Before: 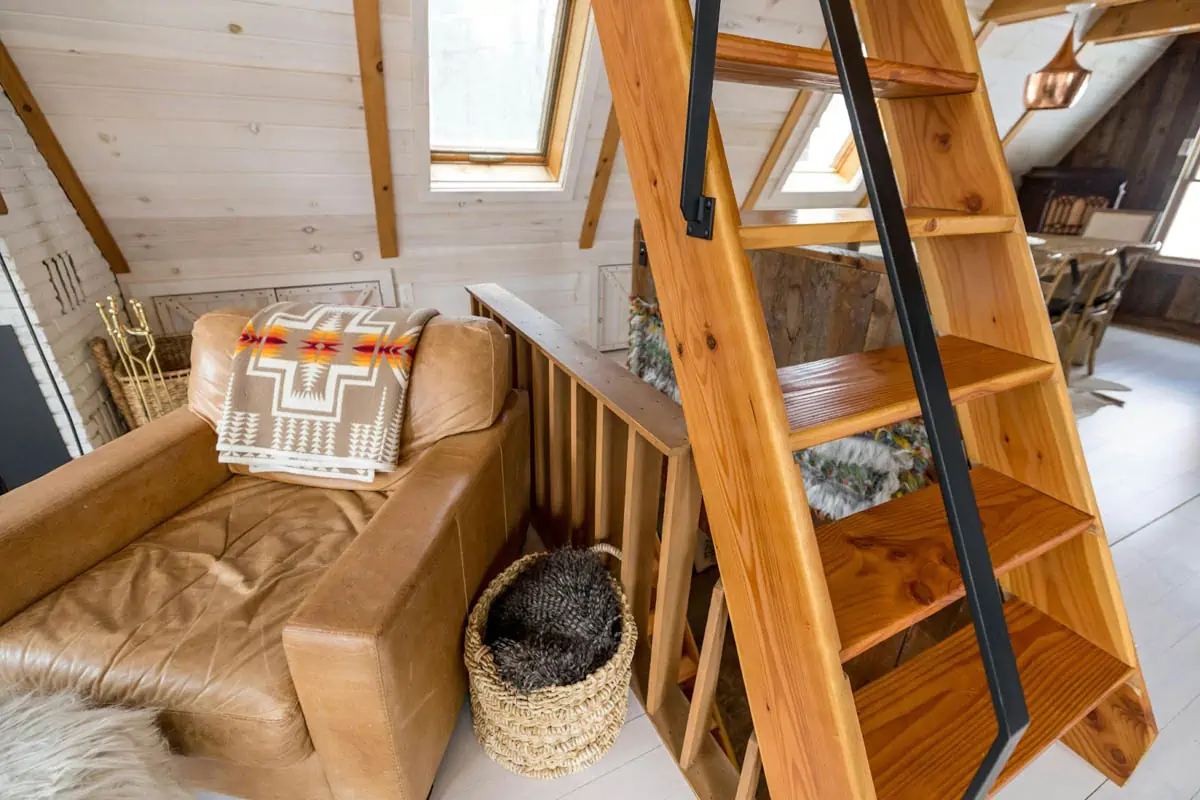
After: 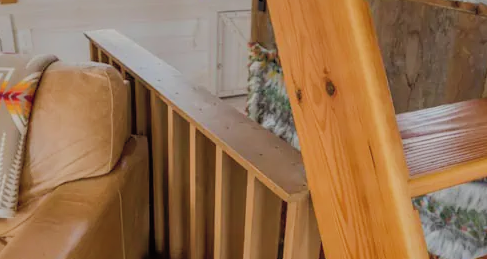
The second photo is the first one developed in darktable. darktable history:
filmic rgb: black relative exposure -7.91 EV, white relative exposure 4.09 EV, threshold 5.99 EV, hardness 4.07, latitude 51.87%, contrast 1.013, shadows ↔ highlights balance 5.33%, enable highlight reconstruction true
shadows and highlights: shadows 58.23, highlights -59.85
crop: left 31.797%, top 31.795%, right 27.565%, bottom 35.757%
exposure: black level correction -0.004, exposure 0.049 EV, compensate highlight preservation false
